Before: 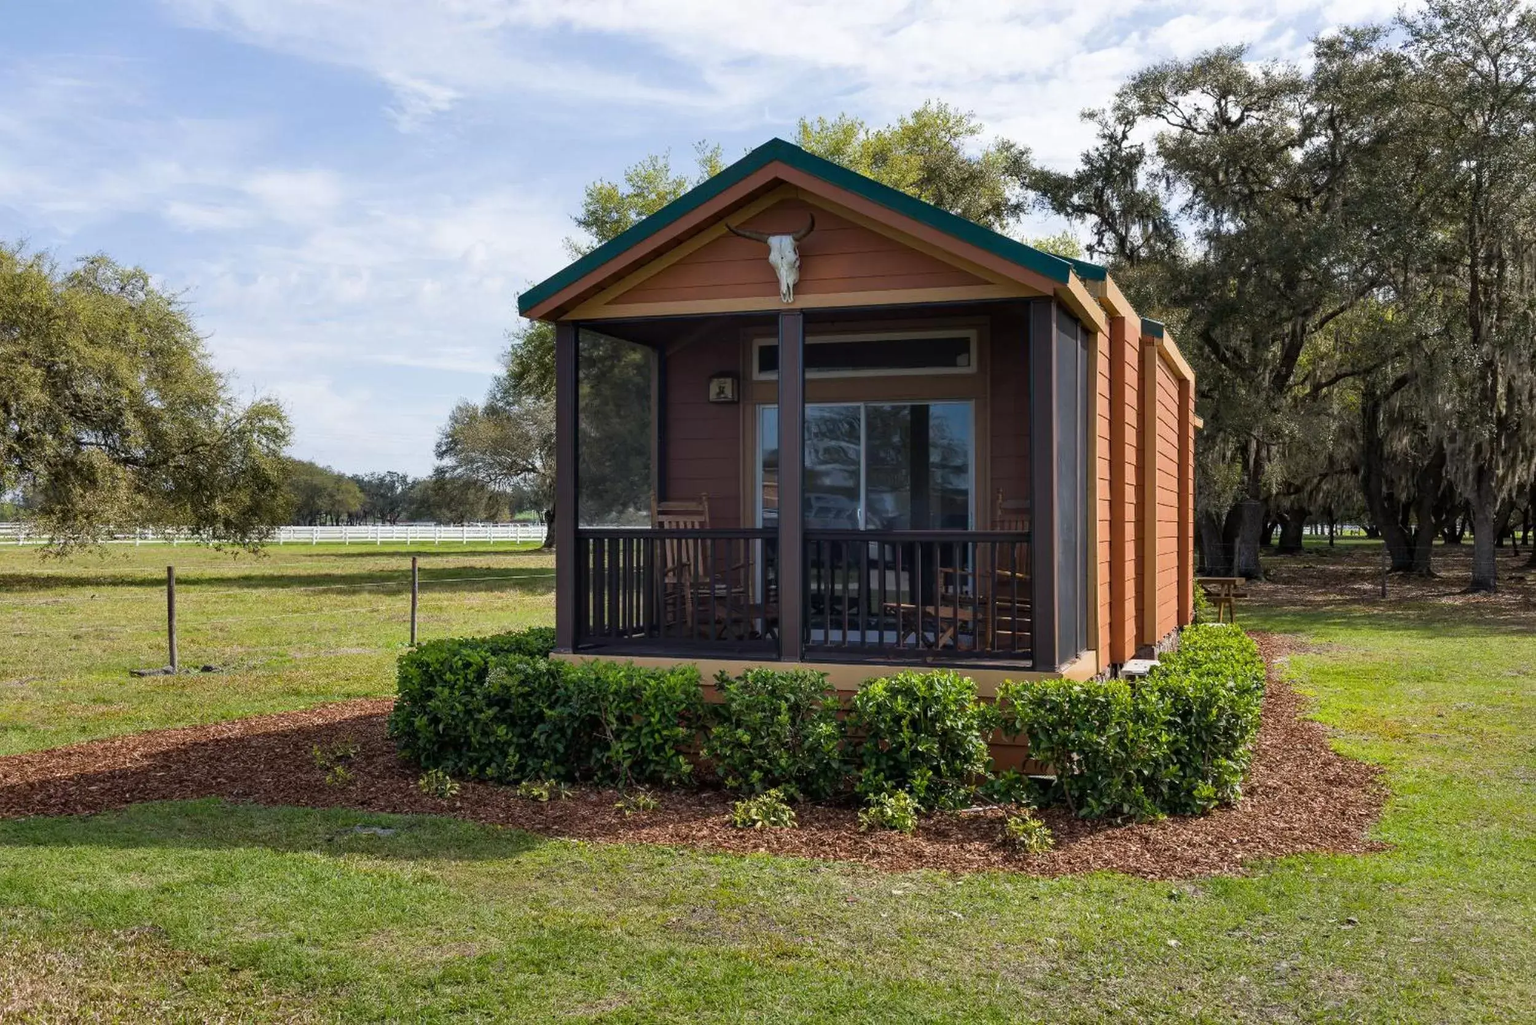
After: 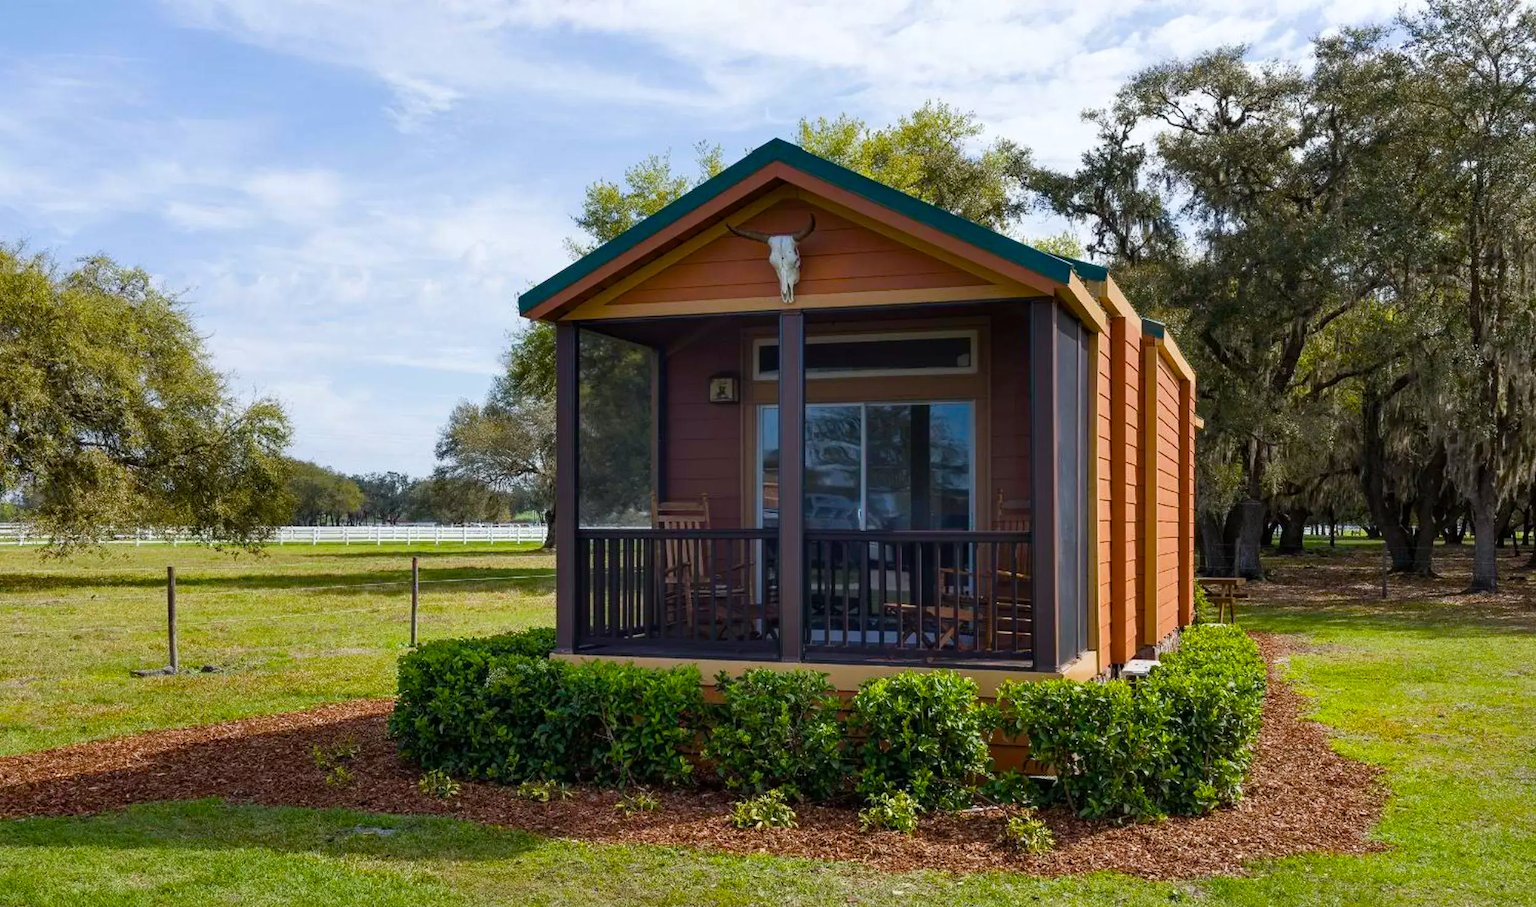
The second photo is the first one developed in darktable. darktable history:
crop and rotate: top 0%, bottom 11.49%
color balance rgb: perceptual saturation grading › global saturation 35%, perceptual saturation grading › highlights -25%, perceptual saturation grading › shadows 25%, global vibrance 10%
white balance: red 0.986, blue 1.01
